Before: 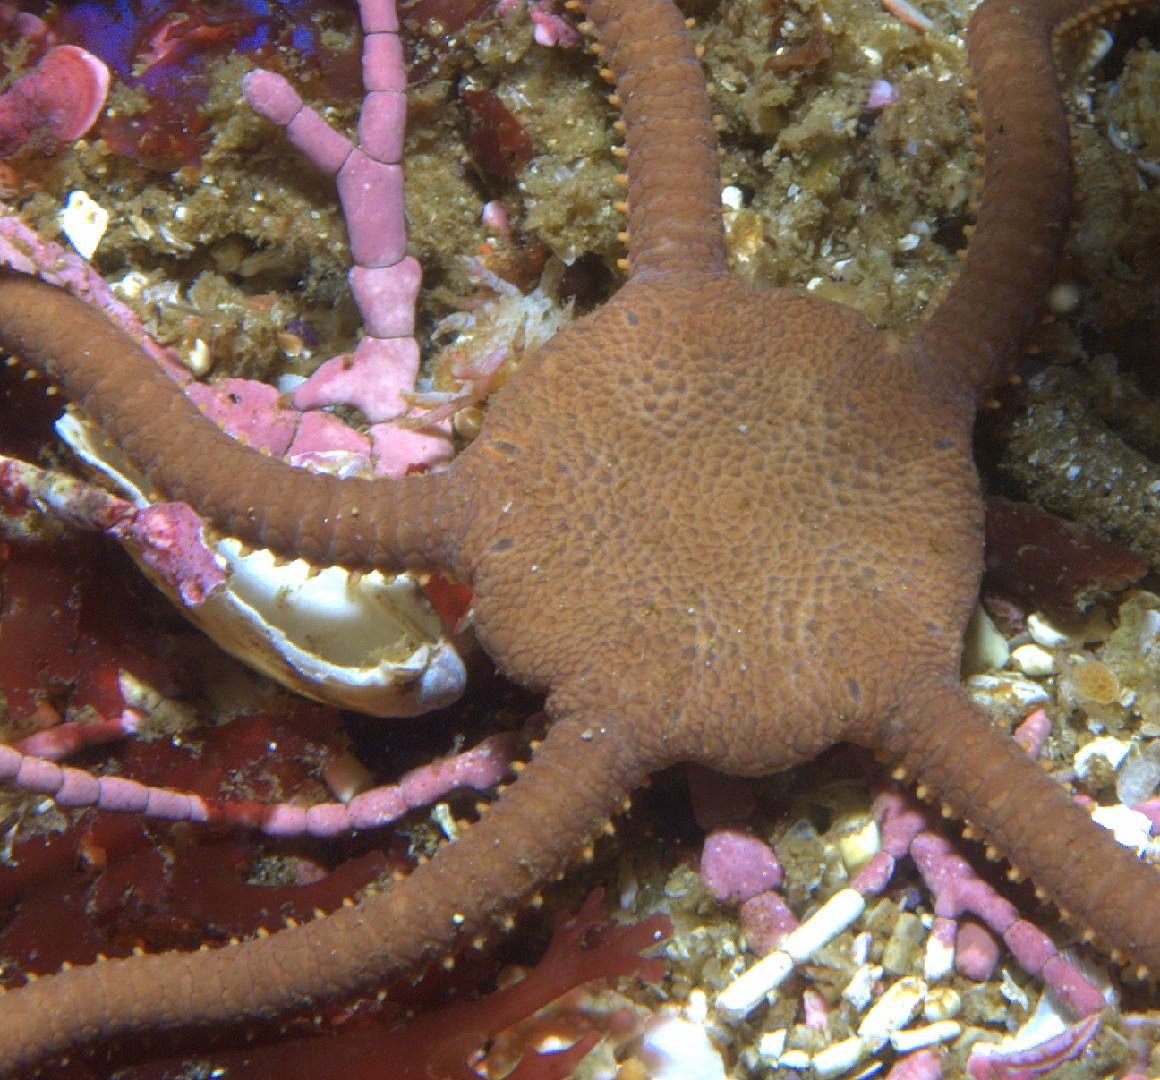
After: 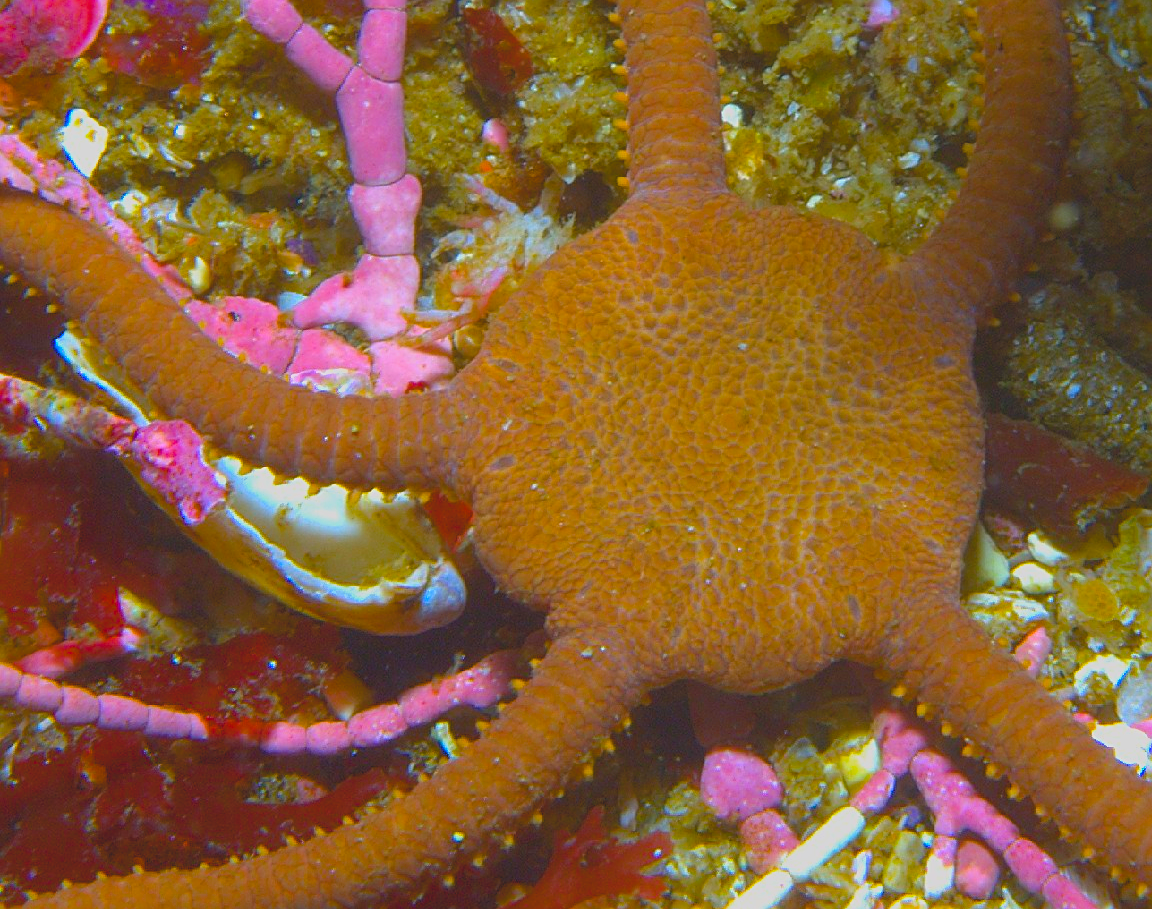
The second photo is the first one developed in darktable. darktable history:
sharpen: on, module defaults
crop: top 7.625%, bottom 8.027%
contrast brightness saturation: contrast -0.28
color balance rgb: perceptual saturation grading › global saturation 100%
